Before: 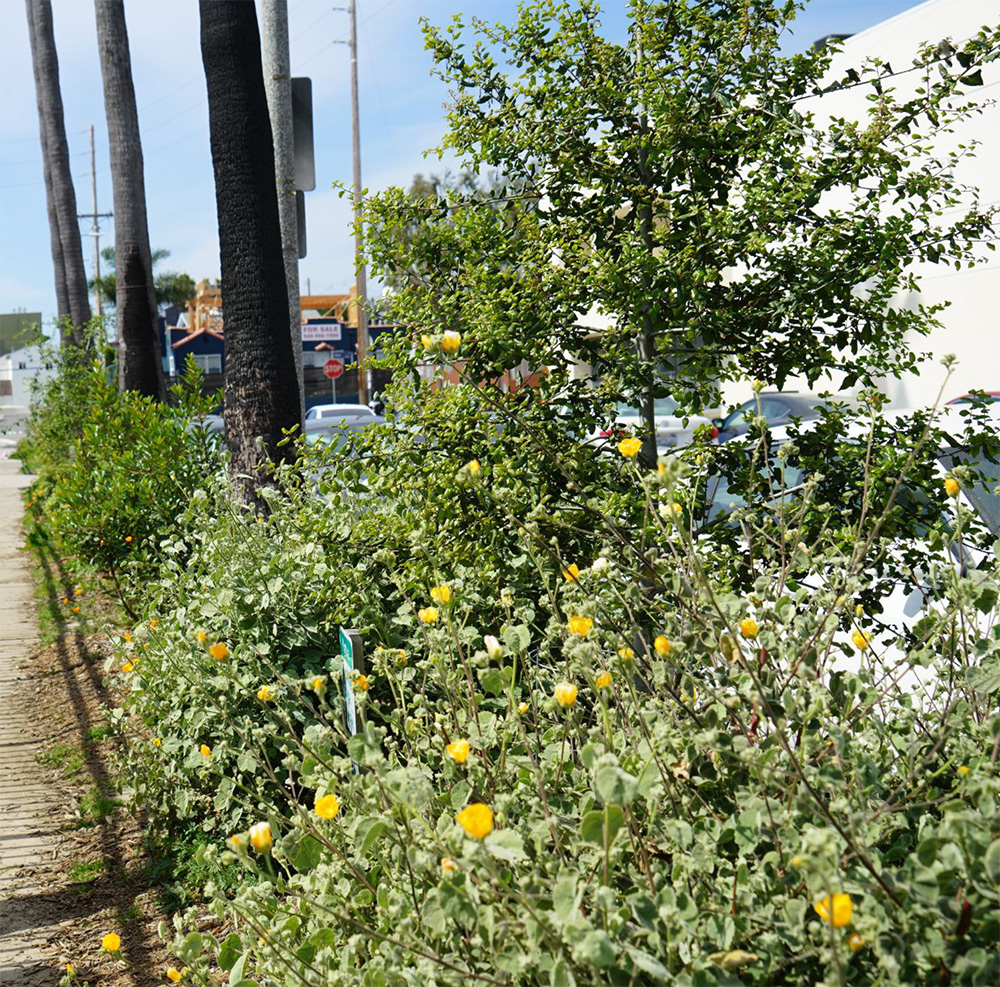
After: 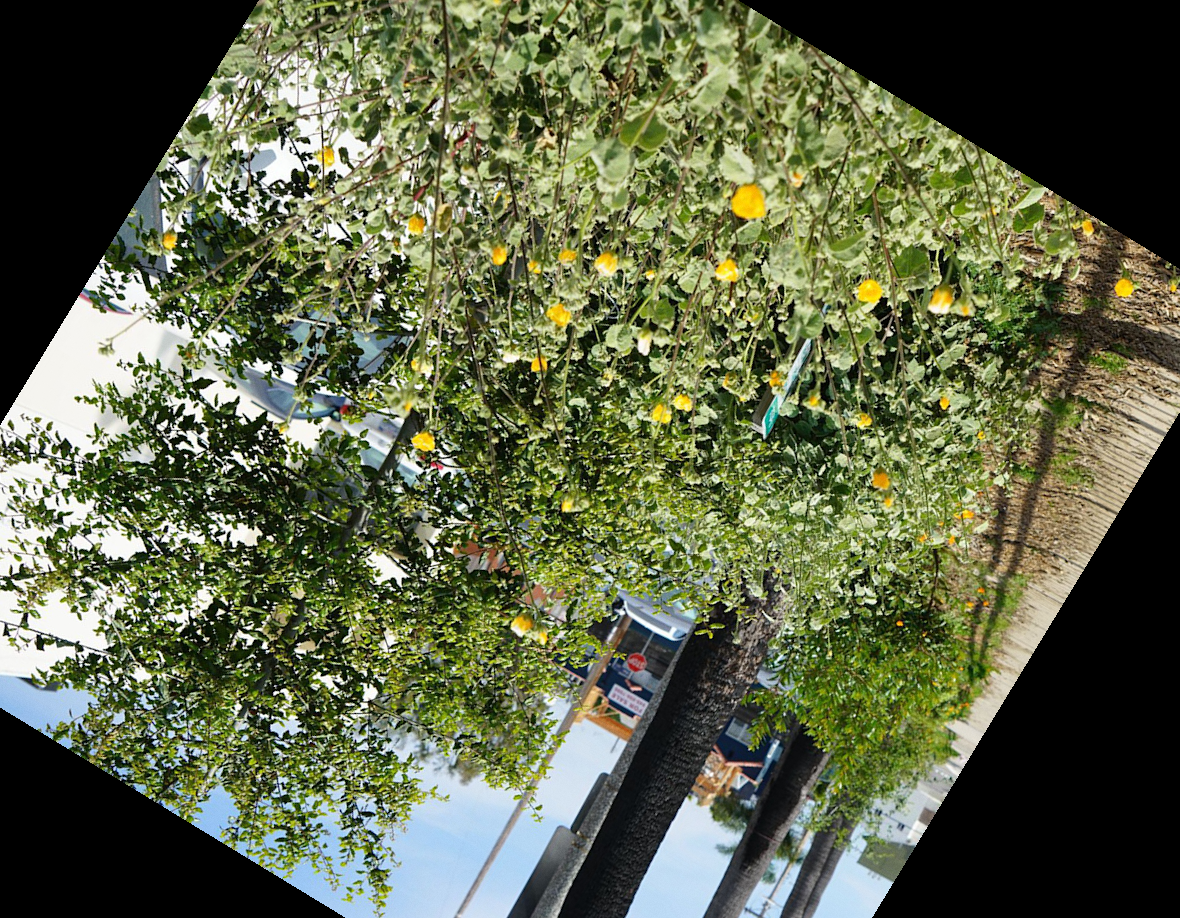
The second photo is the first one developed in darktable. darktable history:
grain: coarseness 0.09 ISO, strength 10%
crop and rotate: angle 148.68°, left 9.111%, top 15.603%, right 4.588%, bottom 17.041%
